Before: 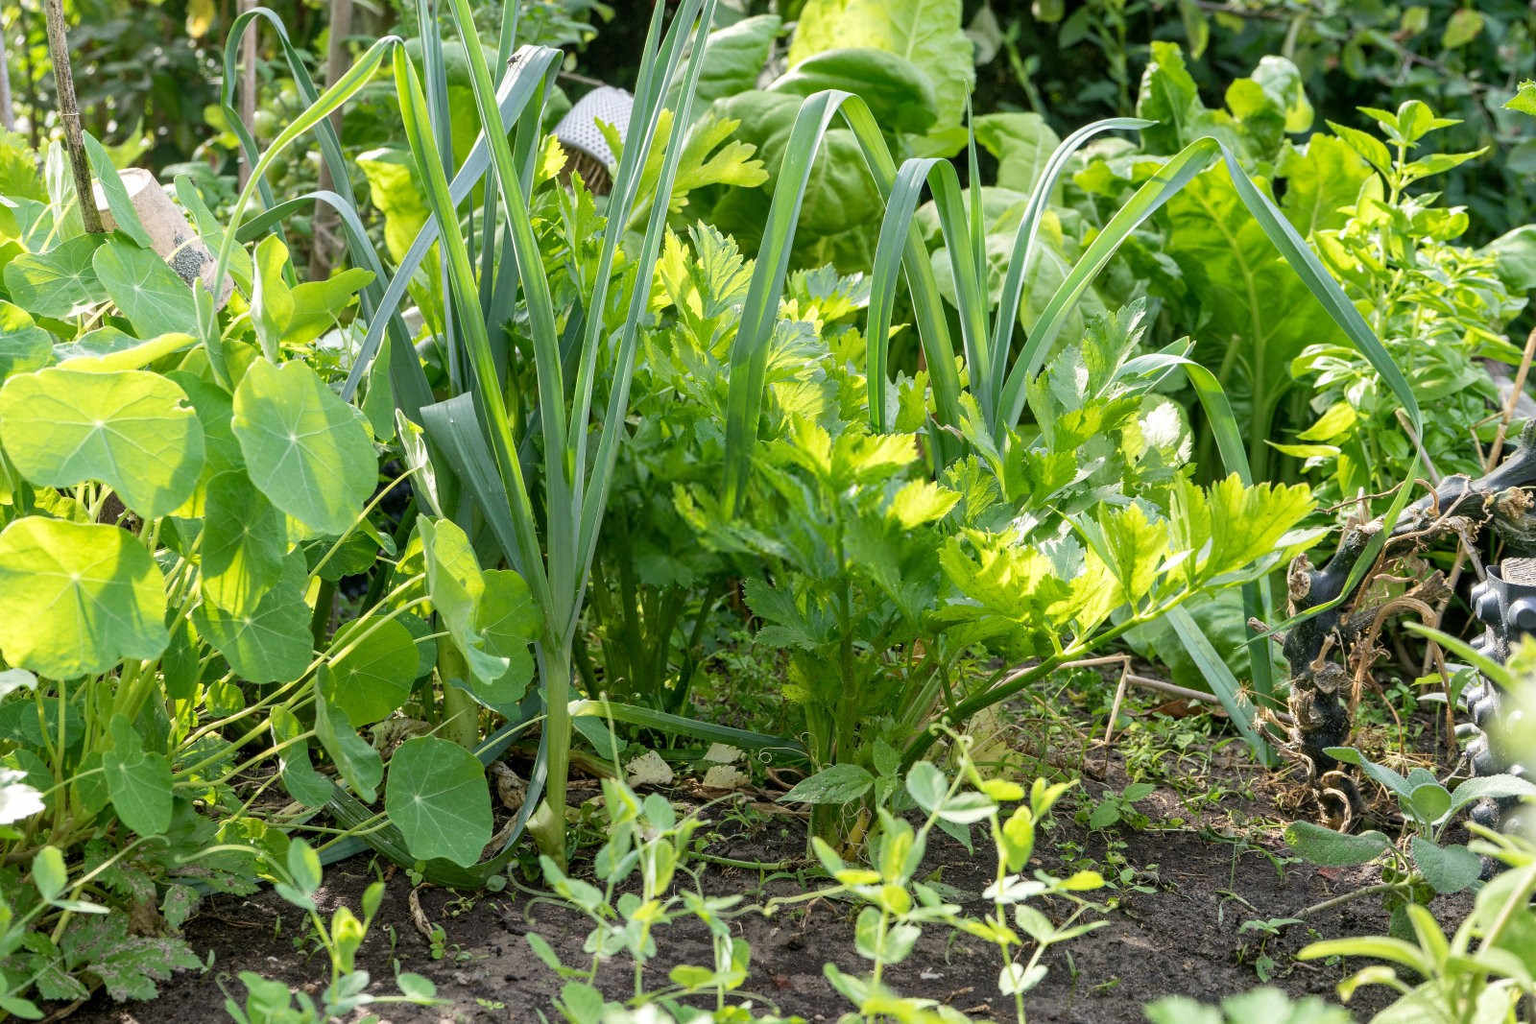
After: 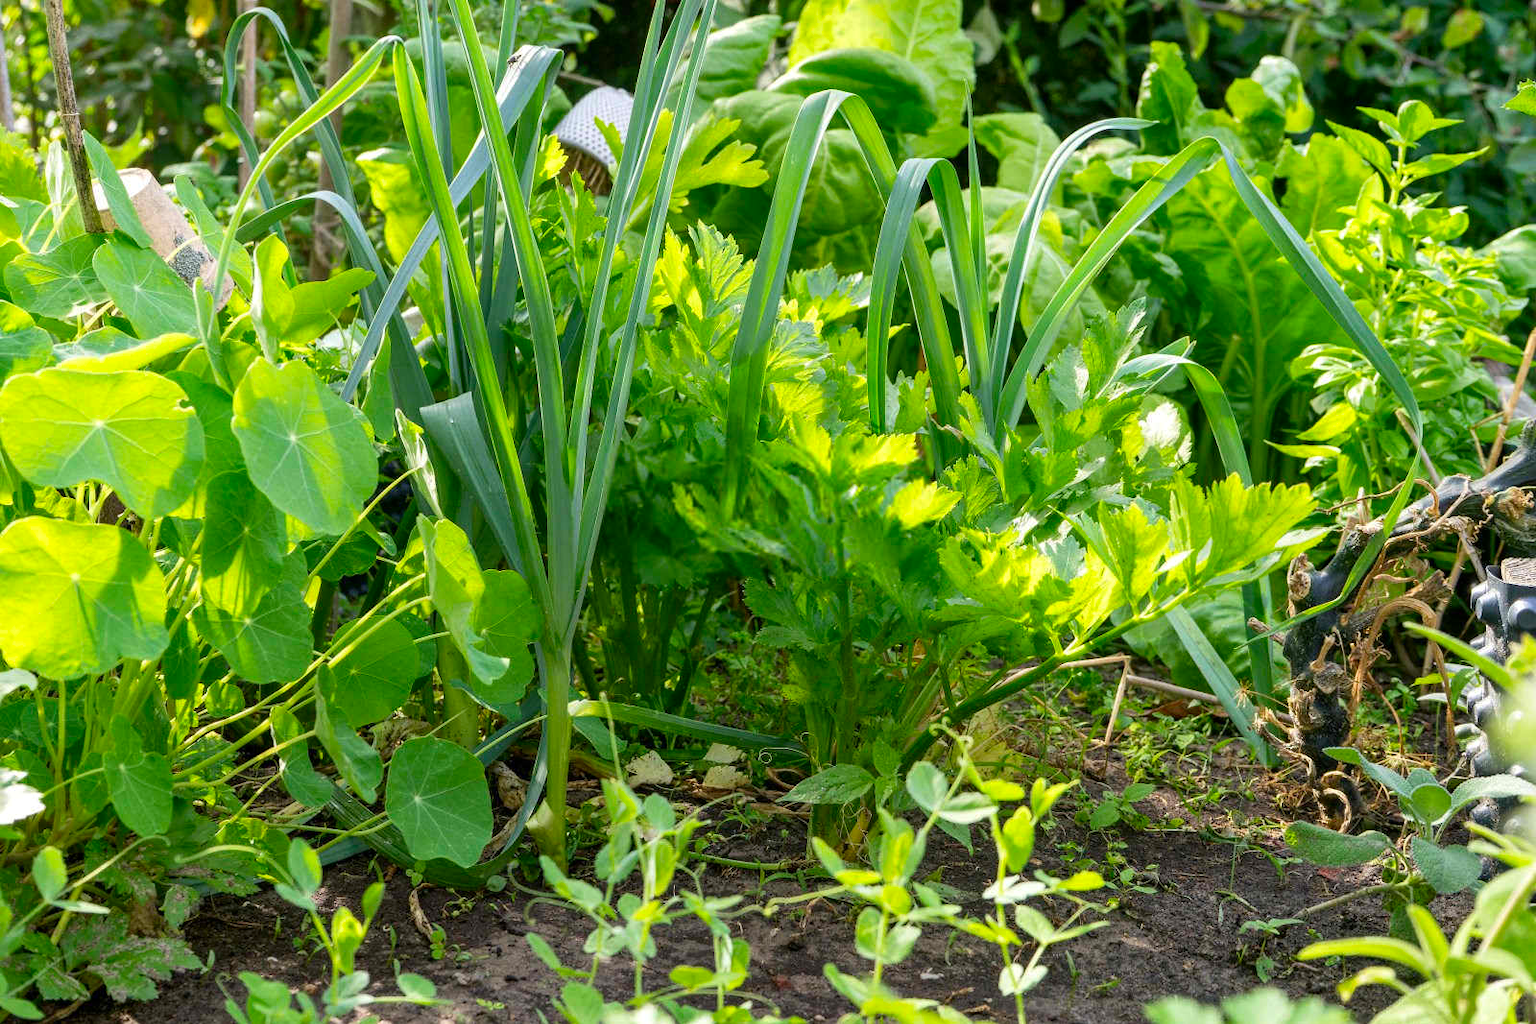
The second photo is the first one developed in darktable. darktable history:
contrast brightness saturation: brightness -0.02, saturation 0.35
tone equalizer: on, module defaults
